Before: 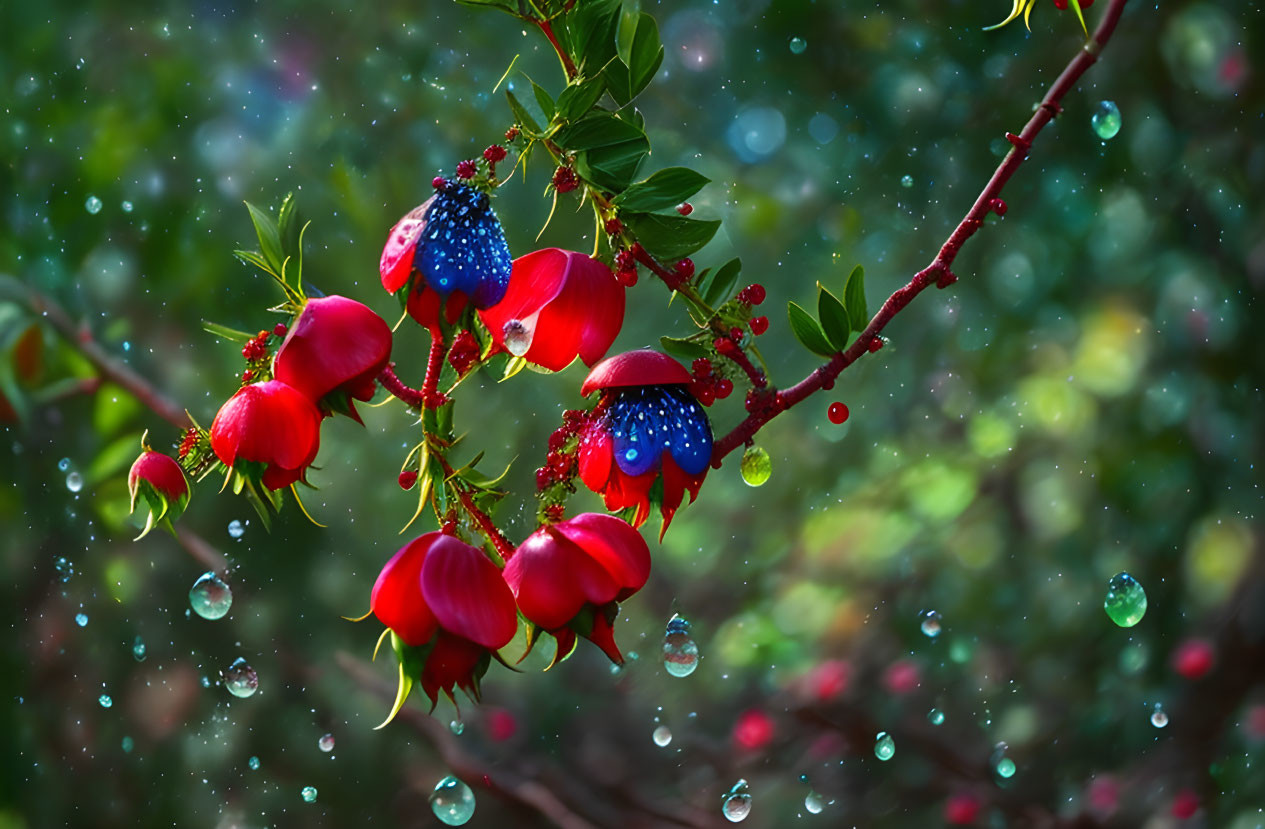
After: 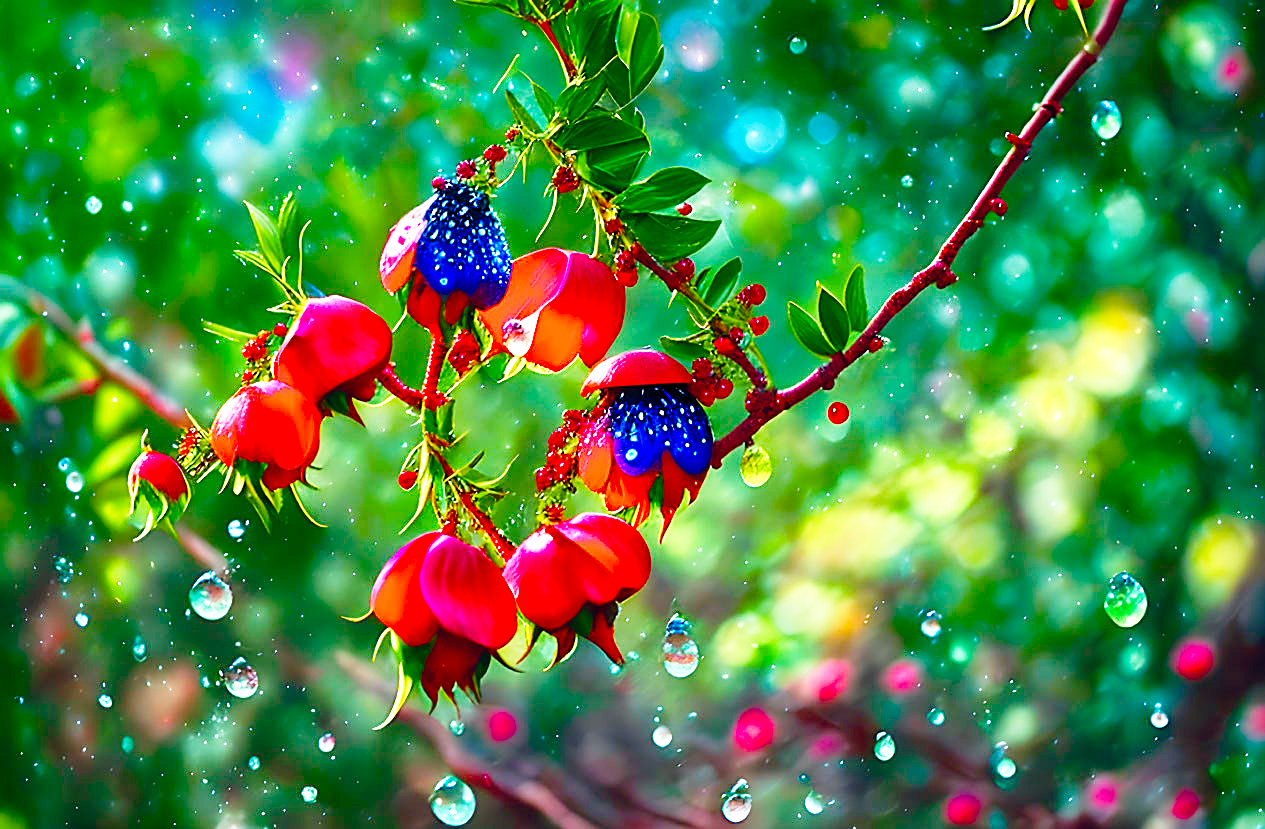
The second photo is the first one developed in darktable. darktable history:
base curve: curves: ch0 [(0, 0) (0.012, 0.01) (0.073, 0.168) (0.31, 0.711) (0.645, 0.957) (1, 1)], preserve colors none
sharpen: on, module defaults
exposure: black level correction 0, exposure 0.69 EV, compensate exposure bias true, compensate highlight preservation false
color balance rgb: global offset › chroma 0.101%, global offset › hue 254.1°, perceptual saturation grading › global saturation 14.001%, perceptual saturation grading › highlights -30.144%, perceptual saturation grading › shadows 50.72%, global vibrance 50.231%
